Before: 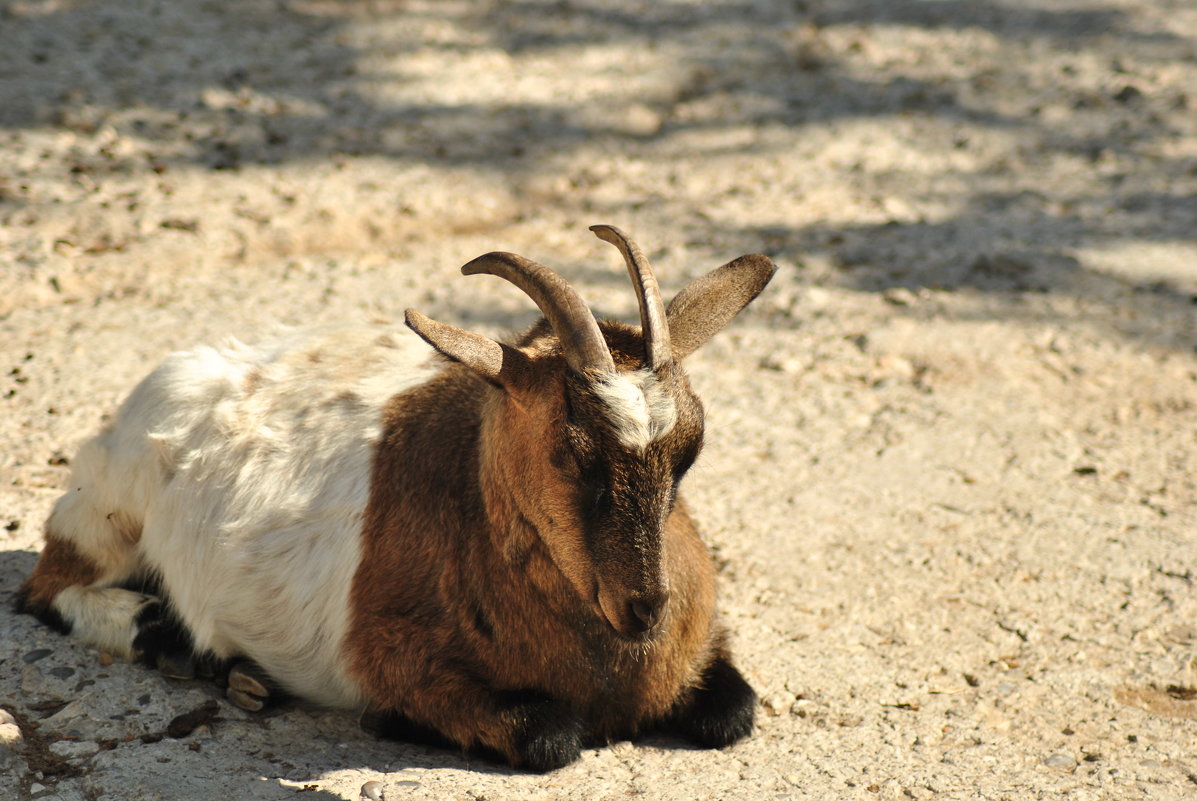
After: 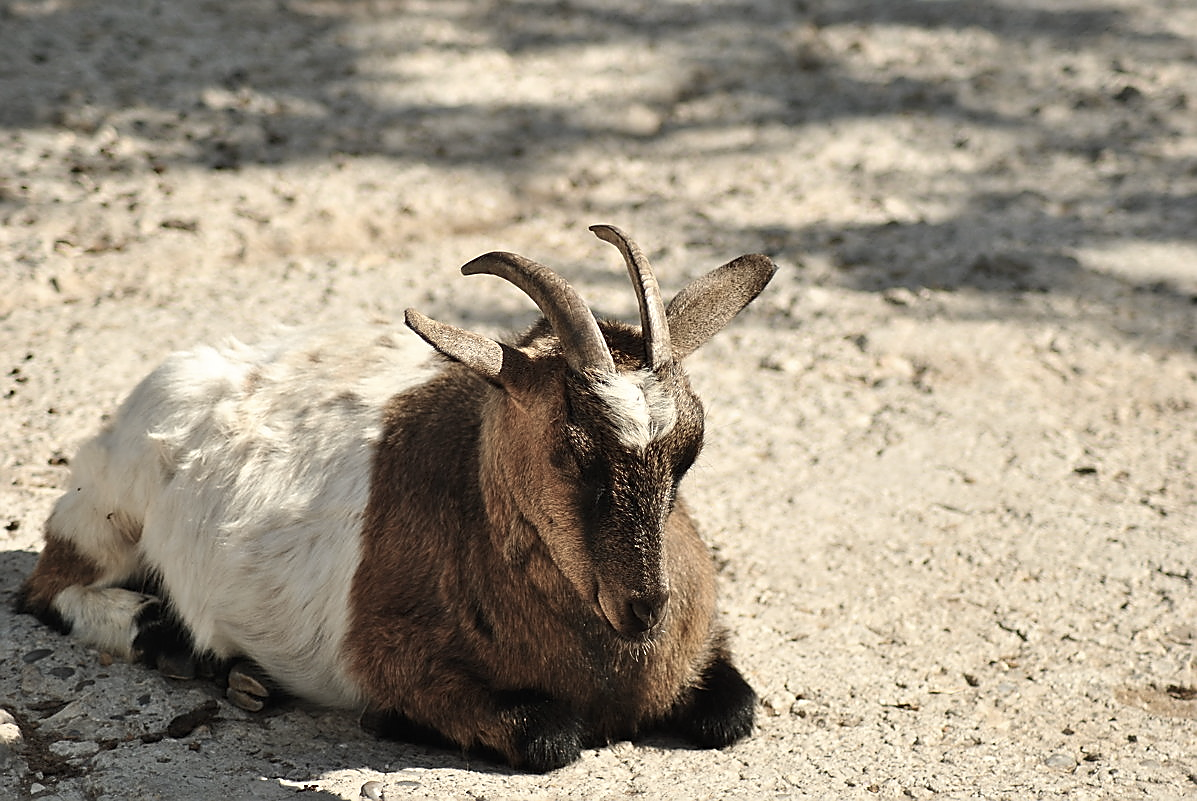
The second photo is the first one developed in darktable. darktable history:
sharpen: radius 1.422, amount 1.249, threshold 0.808
contrast brightness saturation: contrast 0.096, saturation -0.368
